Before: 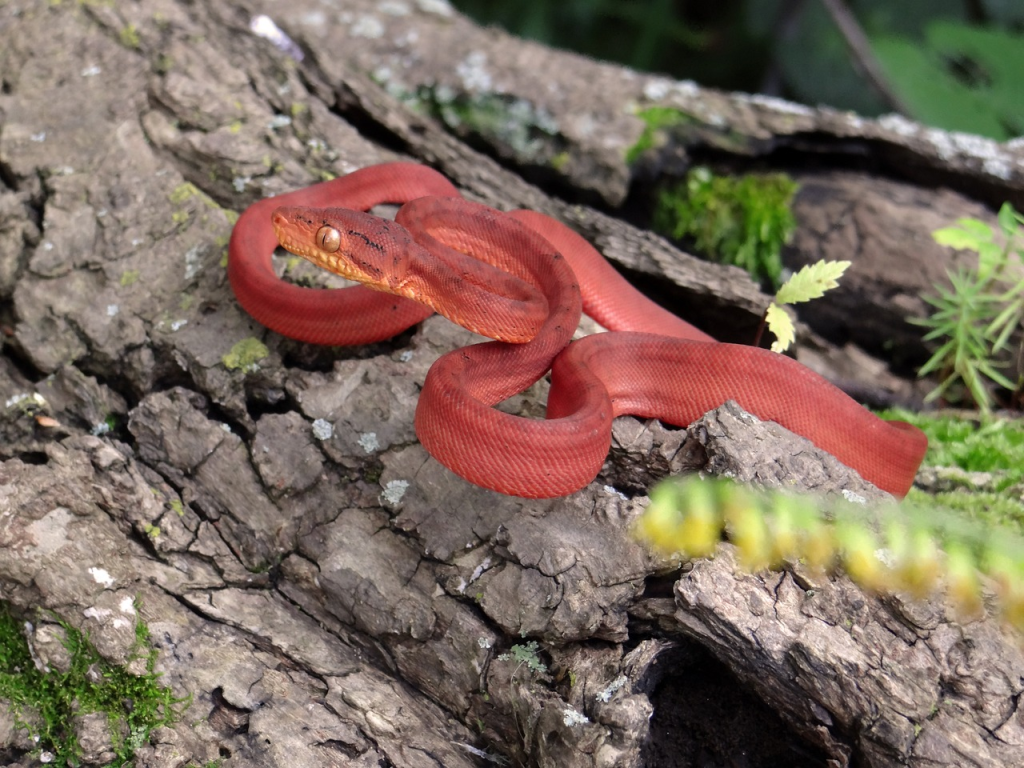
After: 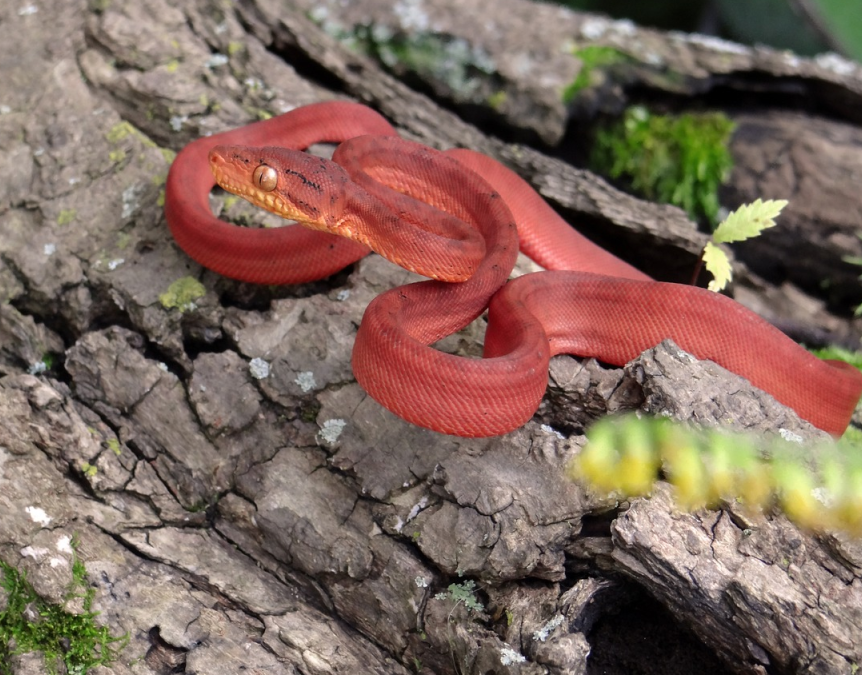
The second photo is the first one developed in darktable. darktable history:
crop: left 6.186%, top 7.981%, right 9.543%, bottom 3.999%
